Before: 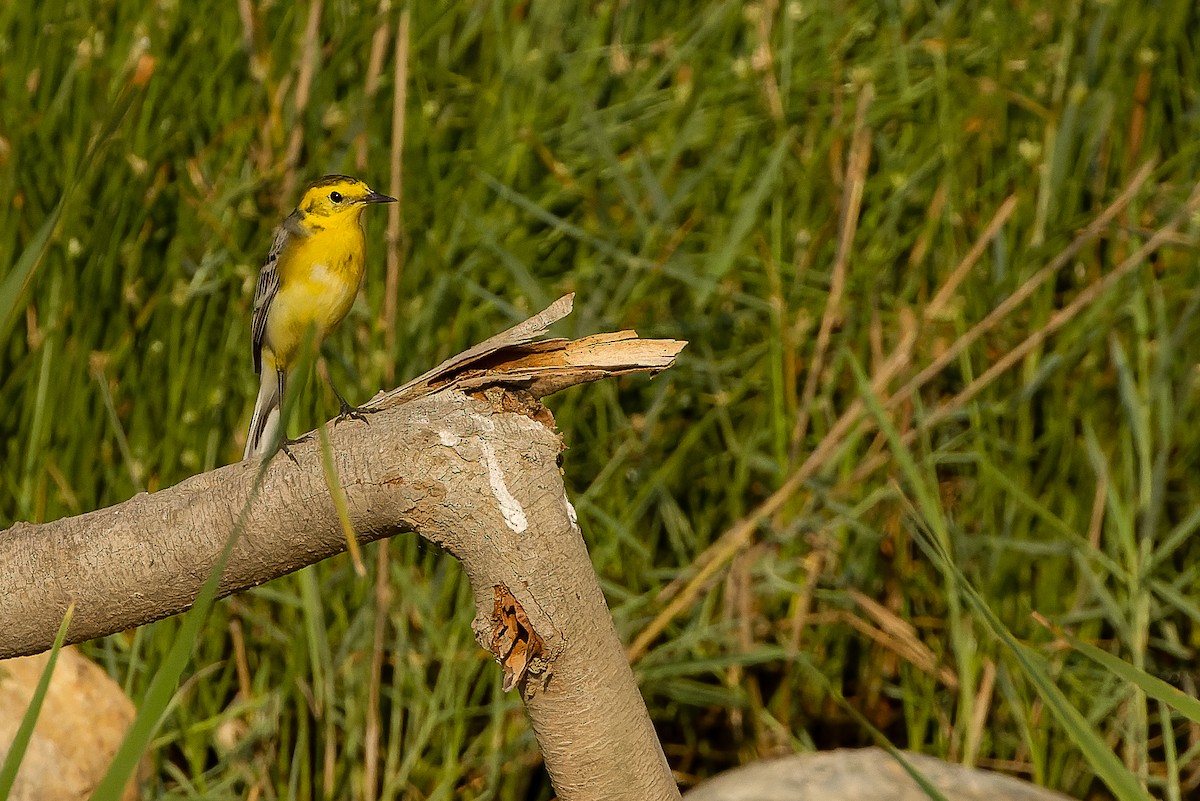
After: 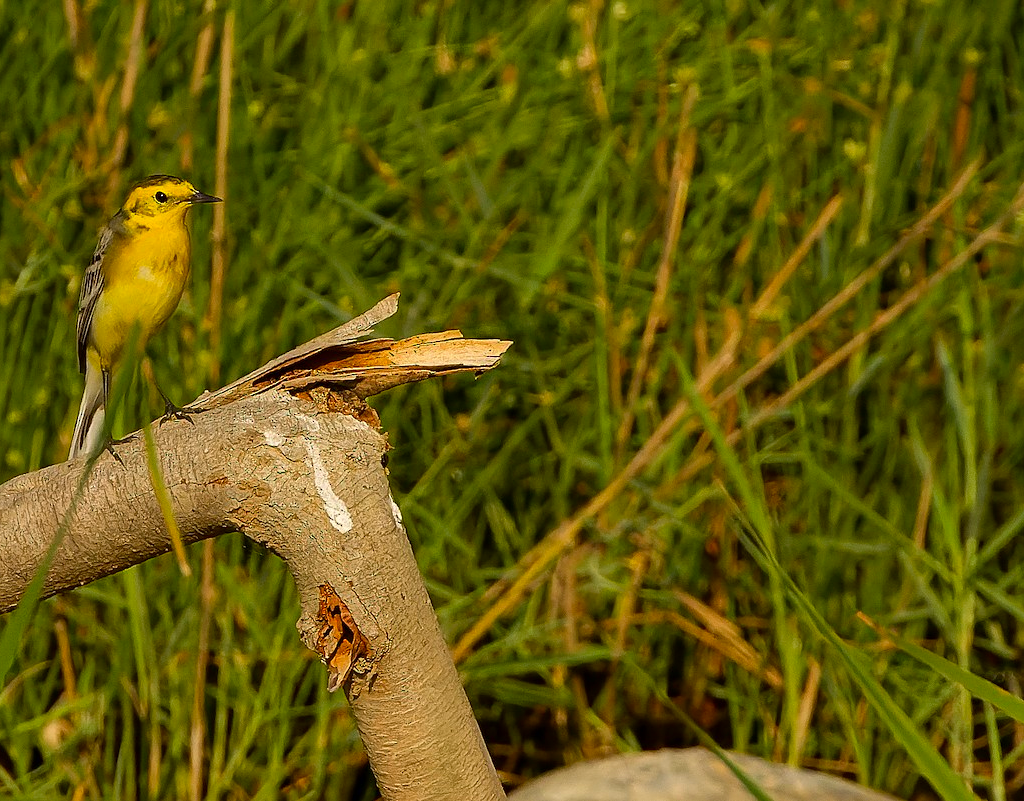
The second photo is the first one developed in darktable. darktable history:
sharpen: amount 0.2
contrast brightness saturation: brightness -0.015, saturation 0.361
crop and rotate: left 14.591%
